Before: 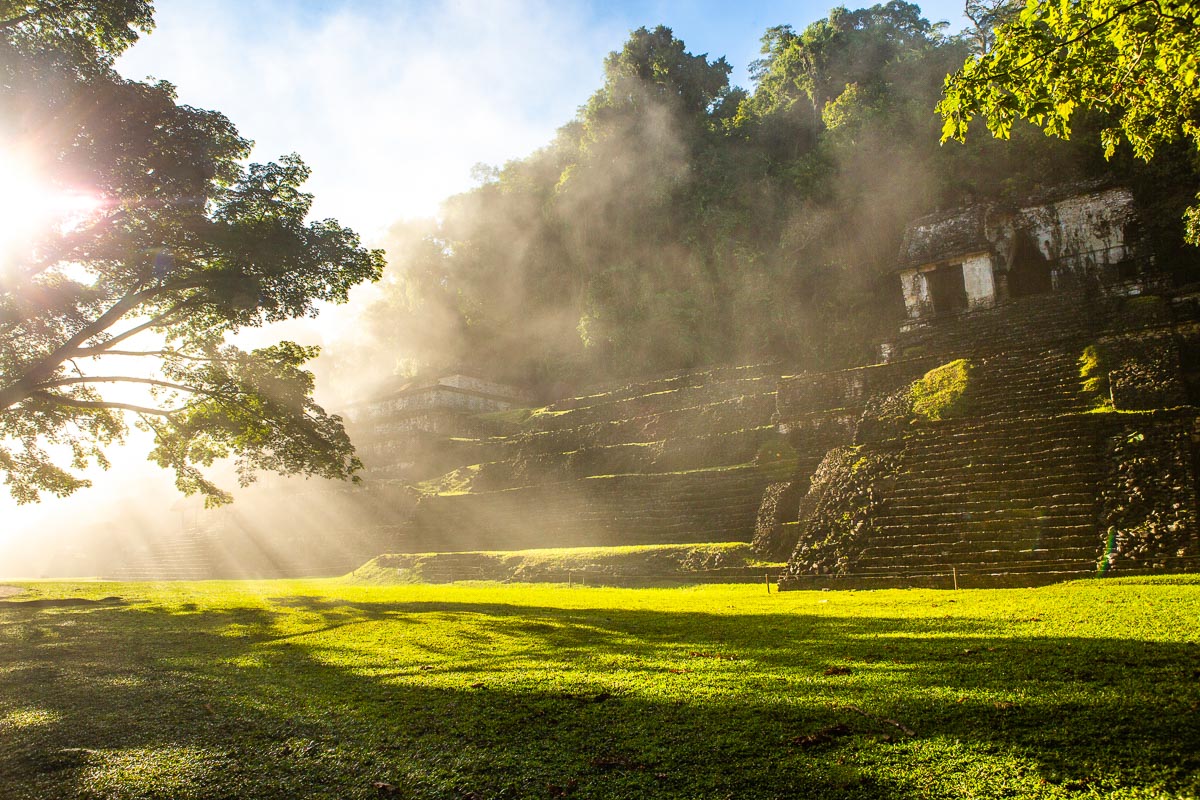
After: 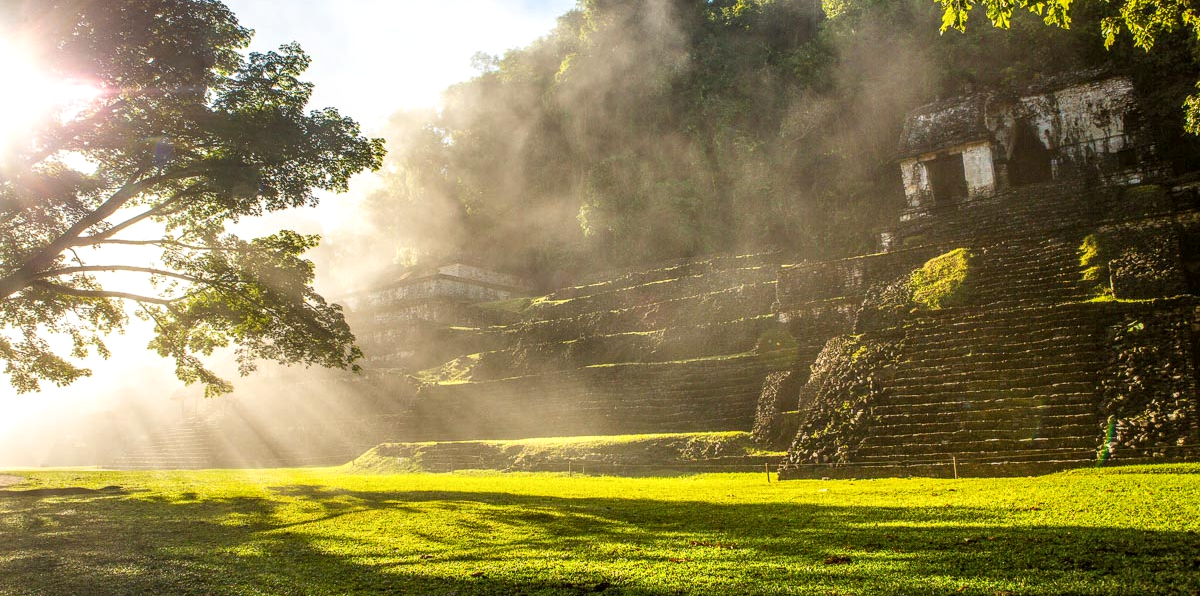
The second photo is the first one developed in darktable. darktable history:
crop: top 13.954%, bottom 11.489%
local contrast: on, module defaults
